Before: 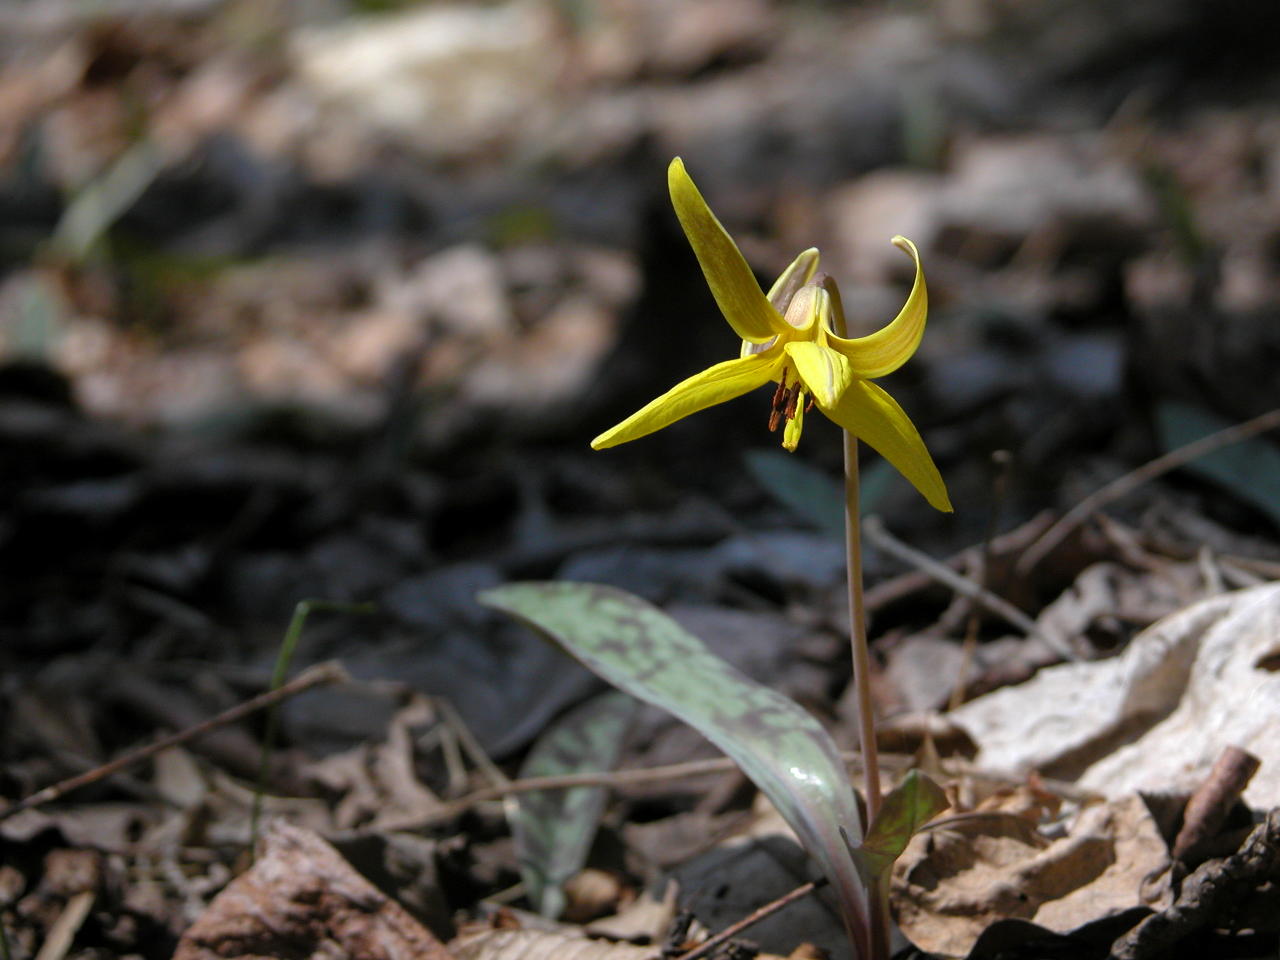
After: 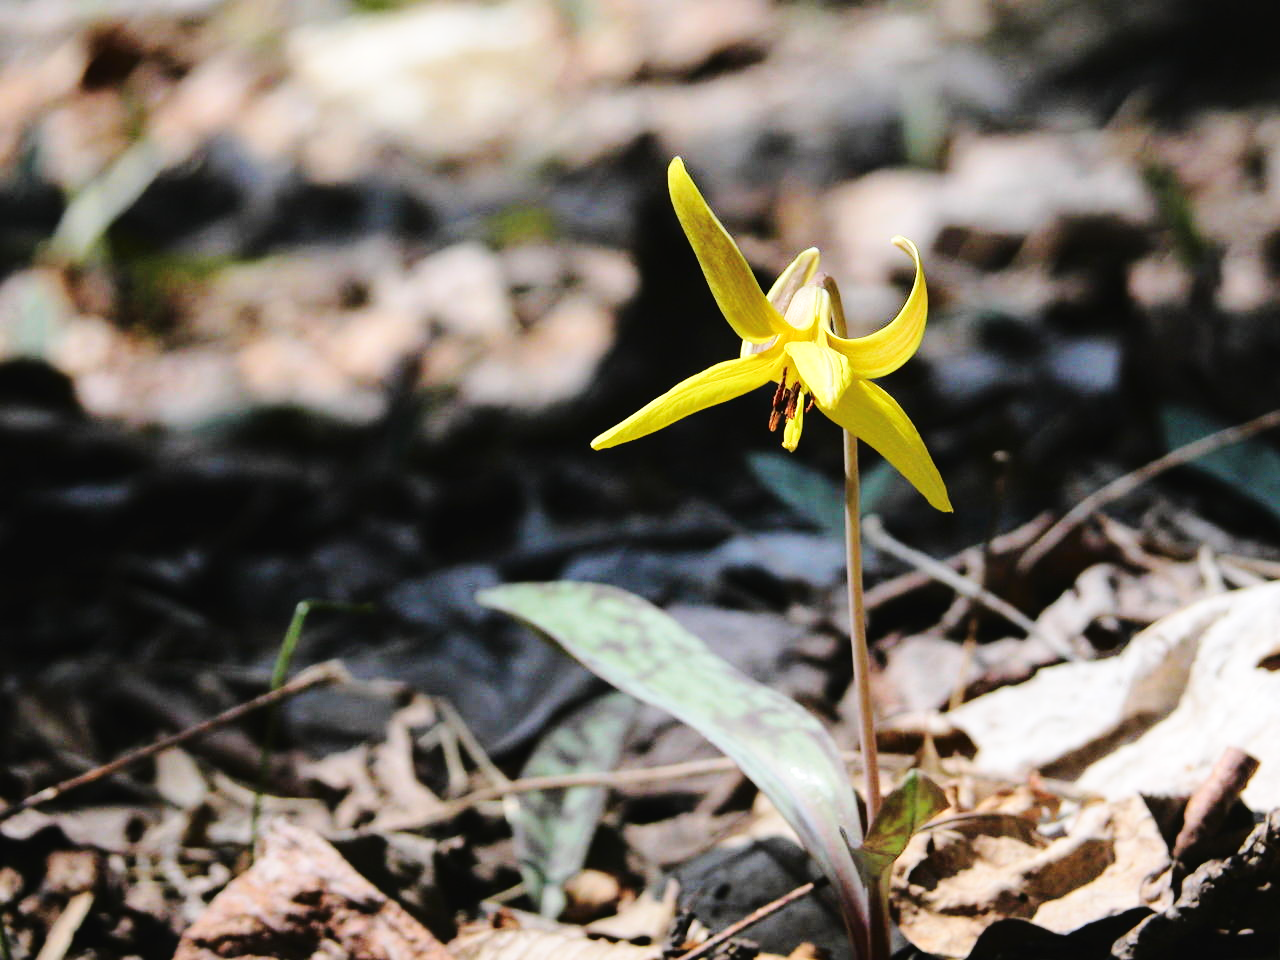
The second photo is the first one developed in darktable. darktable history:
tone curve: curves: ch0 [(0, 0) (0.003, 0.013) (0.011, 0.016) (0.025, 0.021) (0.044, 0.029) (0.069, 0.039) (0.1, 0.056) (0.136, 0.085) (0.177, 0.14) (0.224, 0.201) (0.277, 0.28) (0.335, 0.372) (0.399, 0.475) (0.468, 0.567) (0.543, 0.643) (0.623, 0.722) (0.709, 0.801) (0.801, 0.859) (0.898, 0.927) (1, 1)], color space Lab, independent channels, preserve colors none
exposure: black level correction -0.004, exposure 0.049 EV, compensate highlight preservation false
base curve: curves: ch0 [(0, 0) (0.028, 0.03) (0.121, 0.232) (0.46, 0.748) (0.859, 0.968) (1, 1)], preserve colors none
